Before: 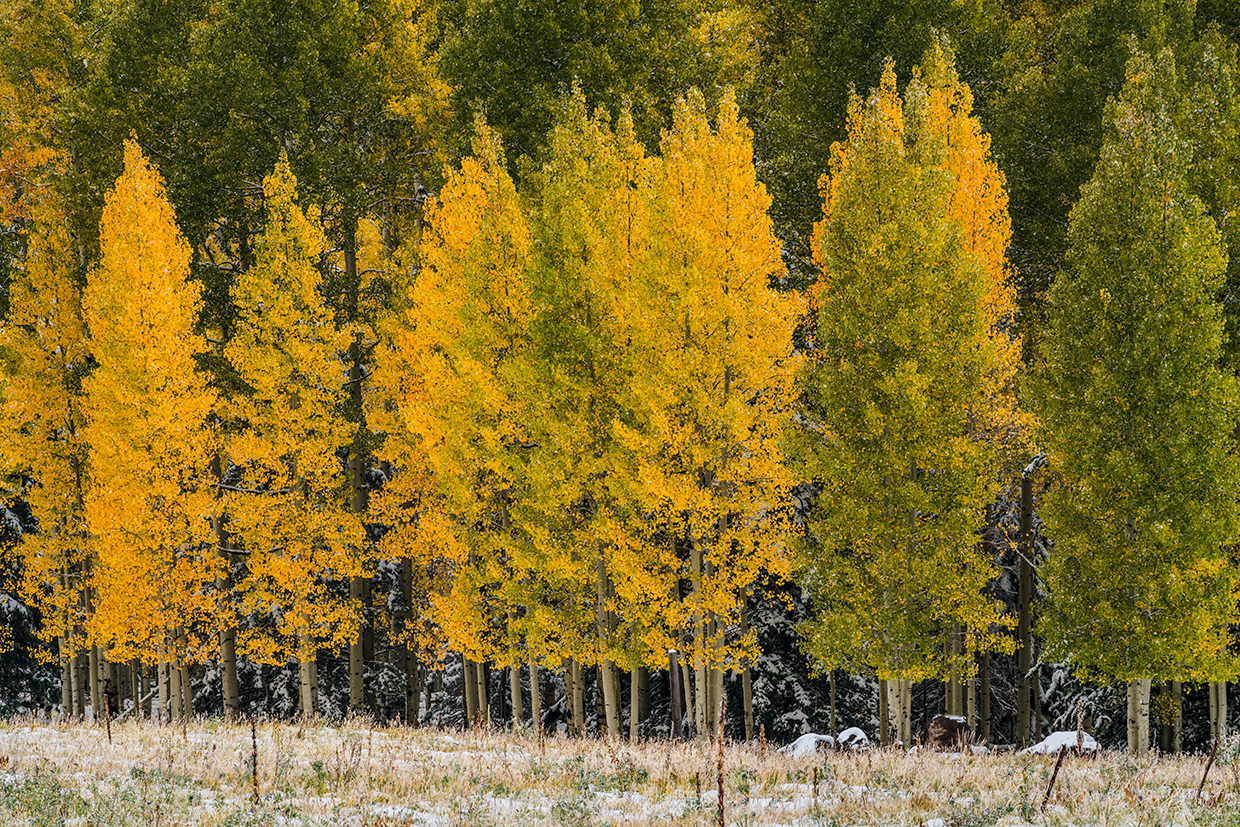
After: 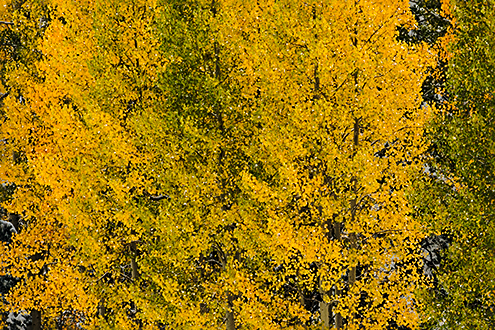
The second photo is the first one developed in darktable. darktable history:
sharpen: on, module defaults
crop: left 30%, top 30%, right 30%, bottom 30%
base curve: curves: ch0 [(0, 0) (0.073, 0.04) (0.157, 0.139) (0.492, 0.492) (0.758, 0.758) (1, 1)], preserve colors none
